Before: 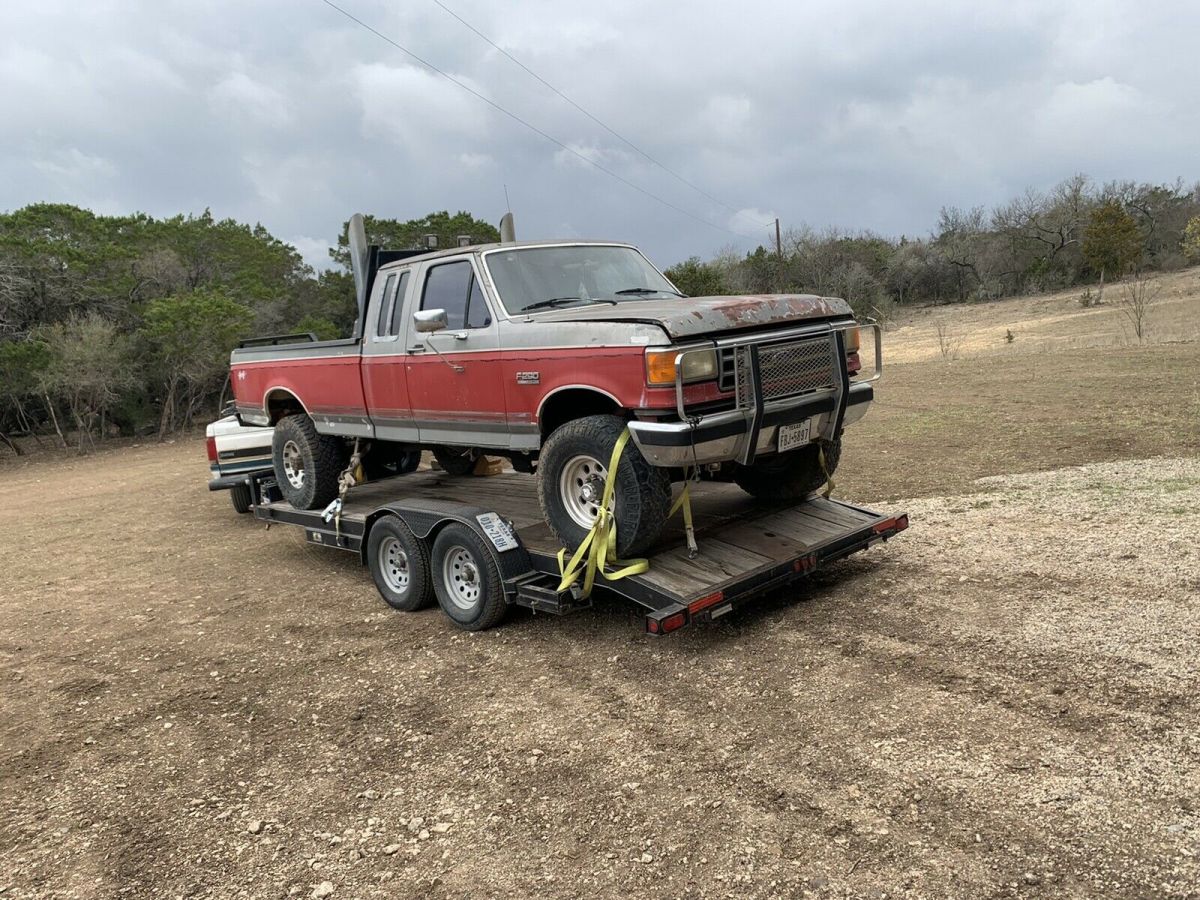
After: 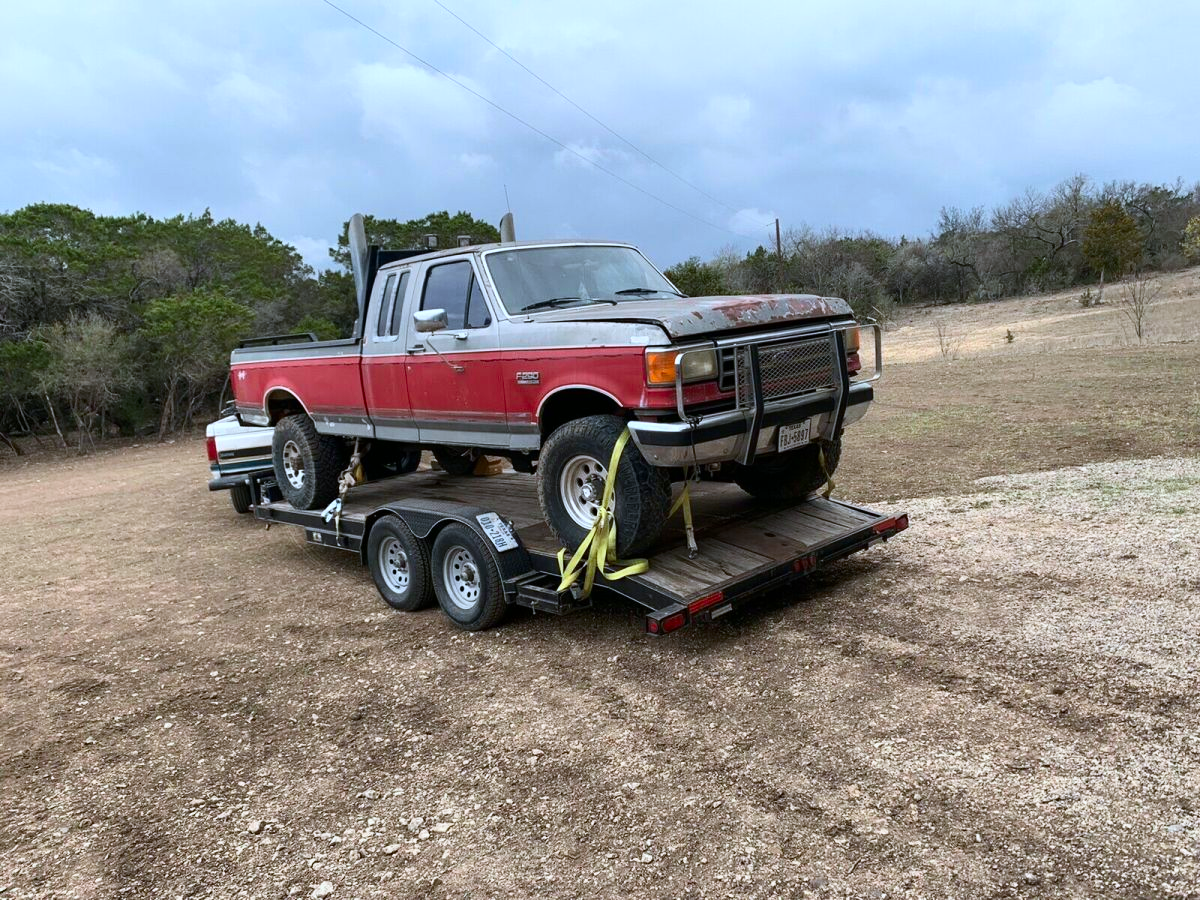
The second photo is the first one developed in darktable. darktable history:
contrast brightness saturation: contrast 0.163, saturation 0.312
exposure: compensate highlight preservation false
color correction: highlights a* -2.16, highlights b* -18.15
